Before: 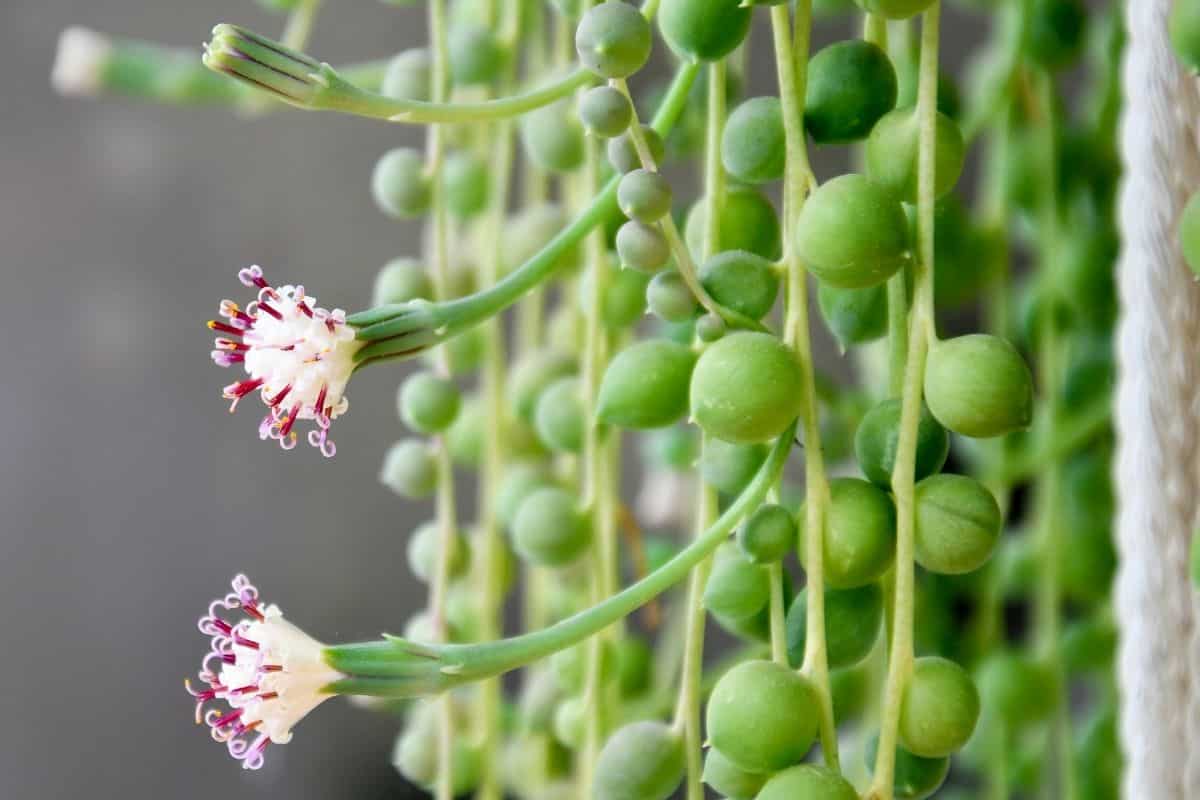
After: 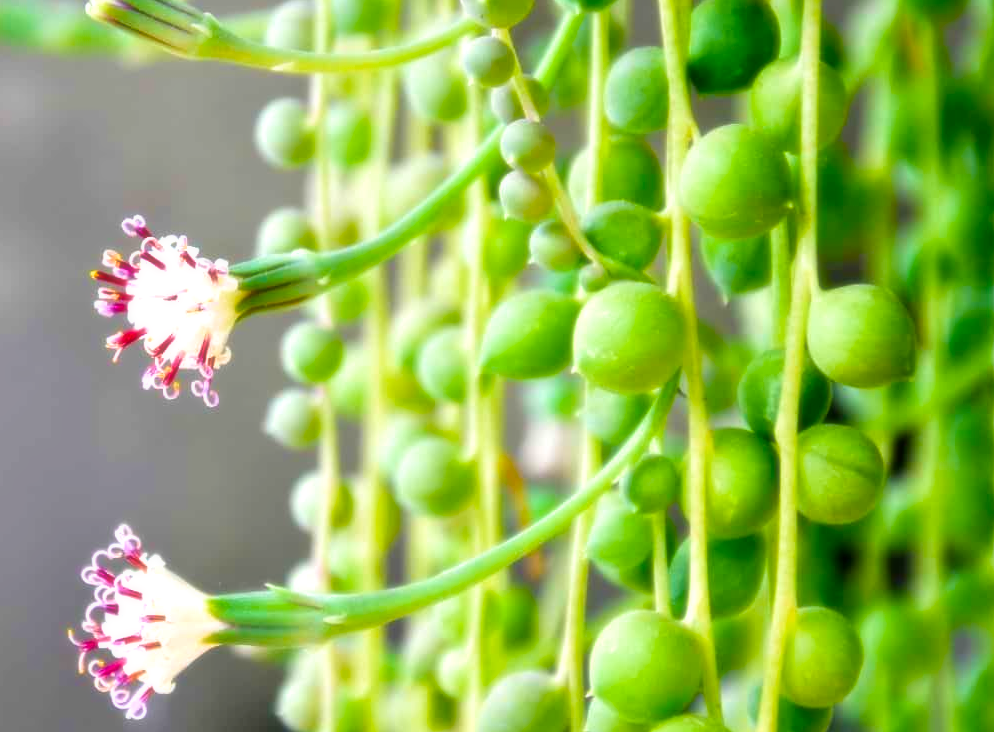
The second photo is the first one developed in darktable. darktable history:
exposure: black level correction 0.001, exposure 0.5 EV, compensate exposure bias true, compensate highlight preservation false
velvia: strength 51%, mid-tones bias 0.51
crop: left 9.807%, top 6.259%, right 7.334%, bottom 2.177%
soften: size 19.52%, mix 20.32%
